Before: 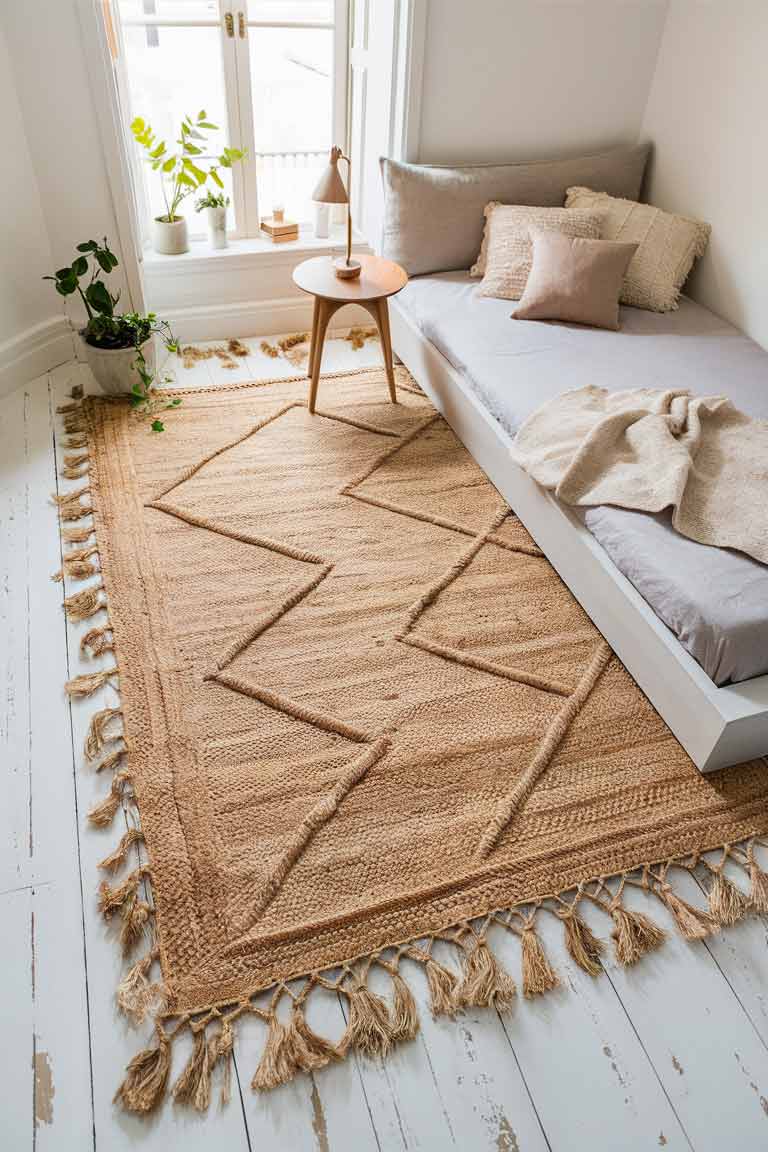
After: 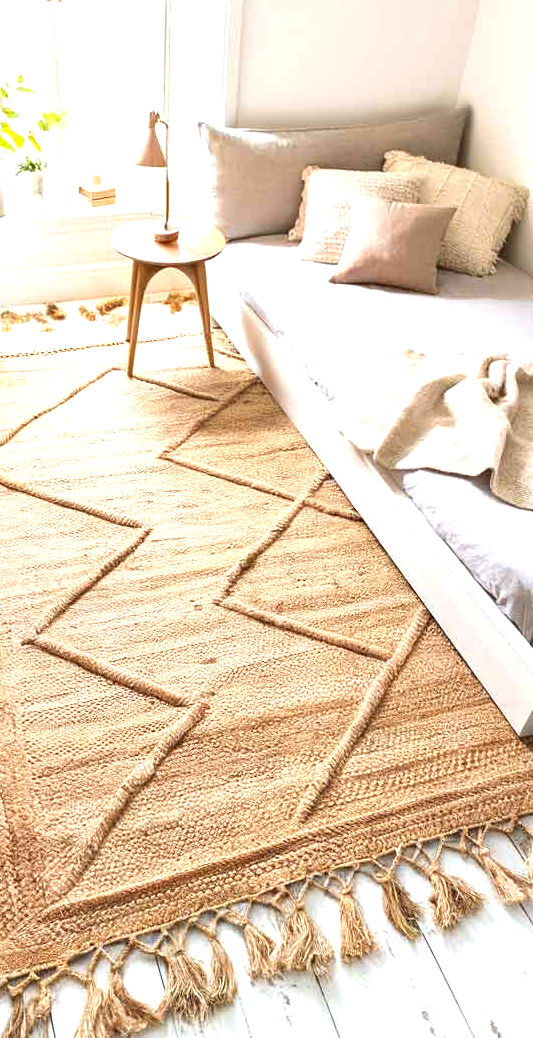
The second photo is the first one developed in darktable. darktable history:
crop and rotate: left 23.794%, top 3.173%, right 6.682%, bottom 6.692%
exposure: black level correction 0, exposure 1.097 EV, compensate highlight preservation false
